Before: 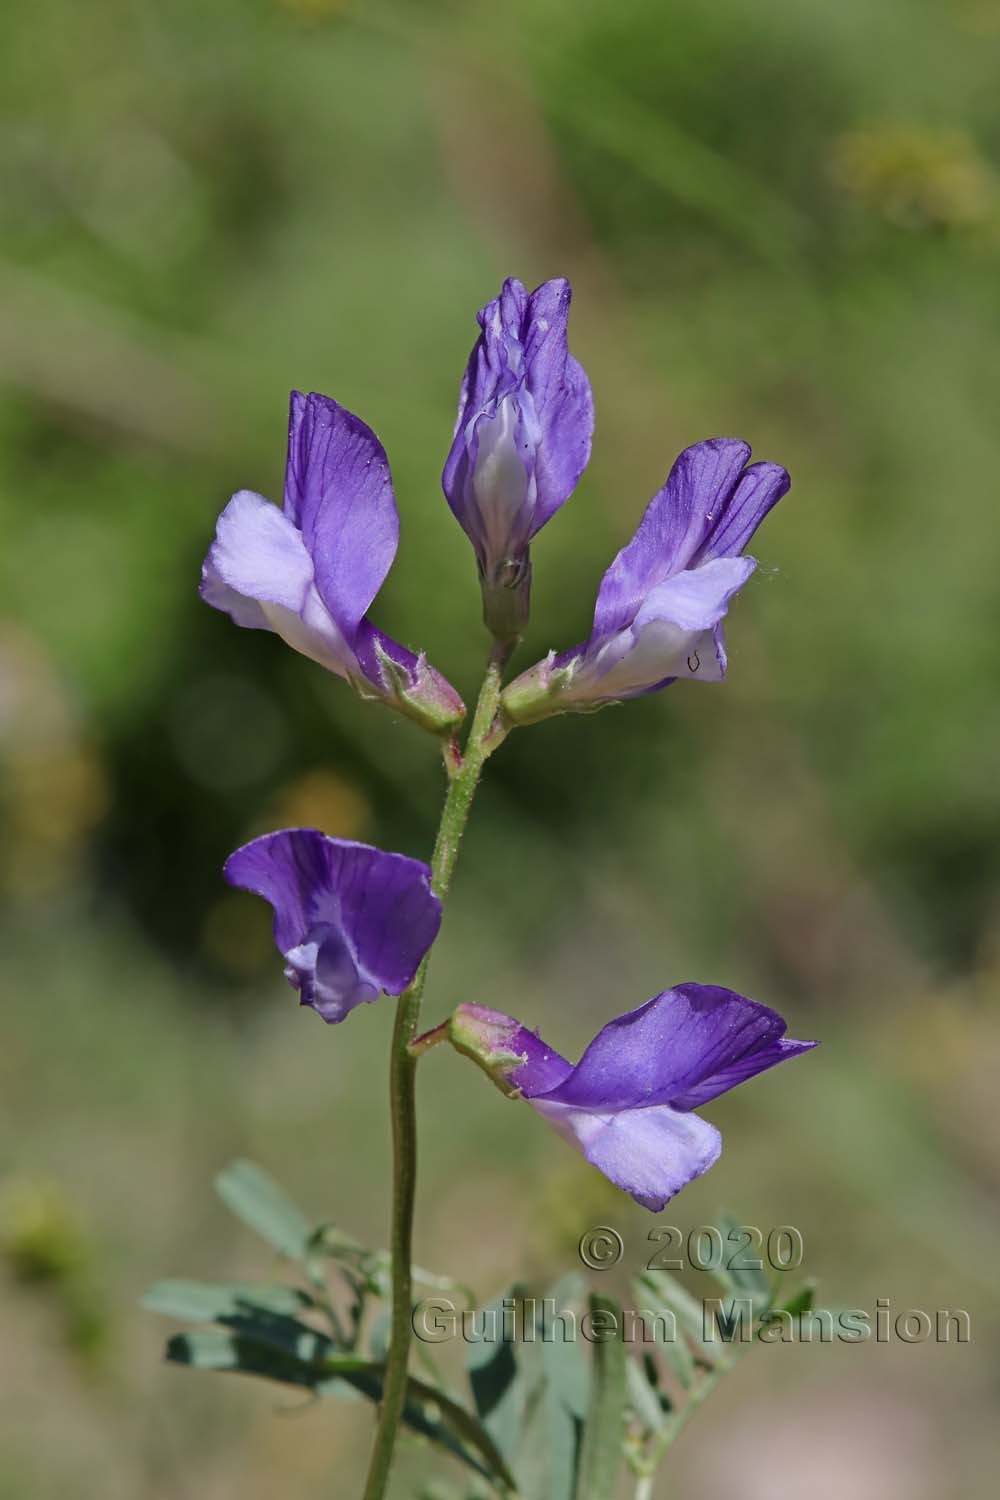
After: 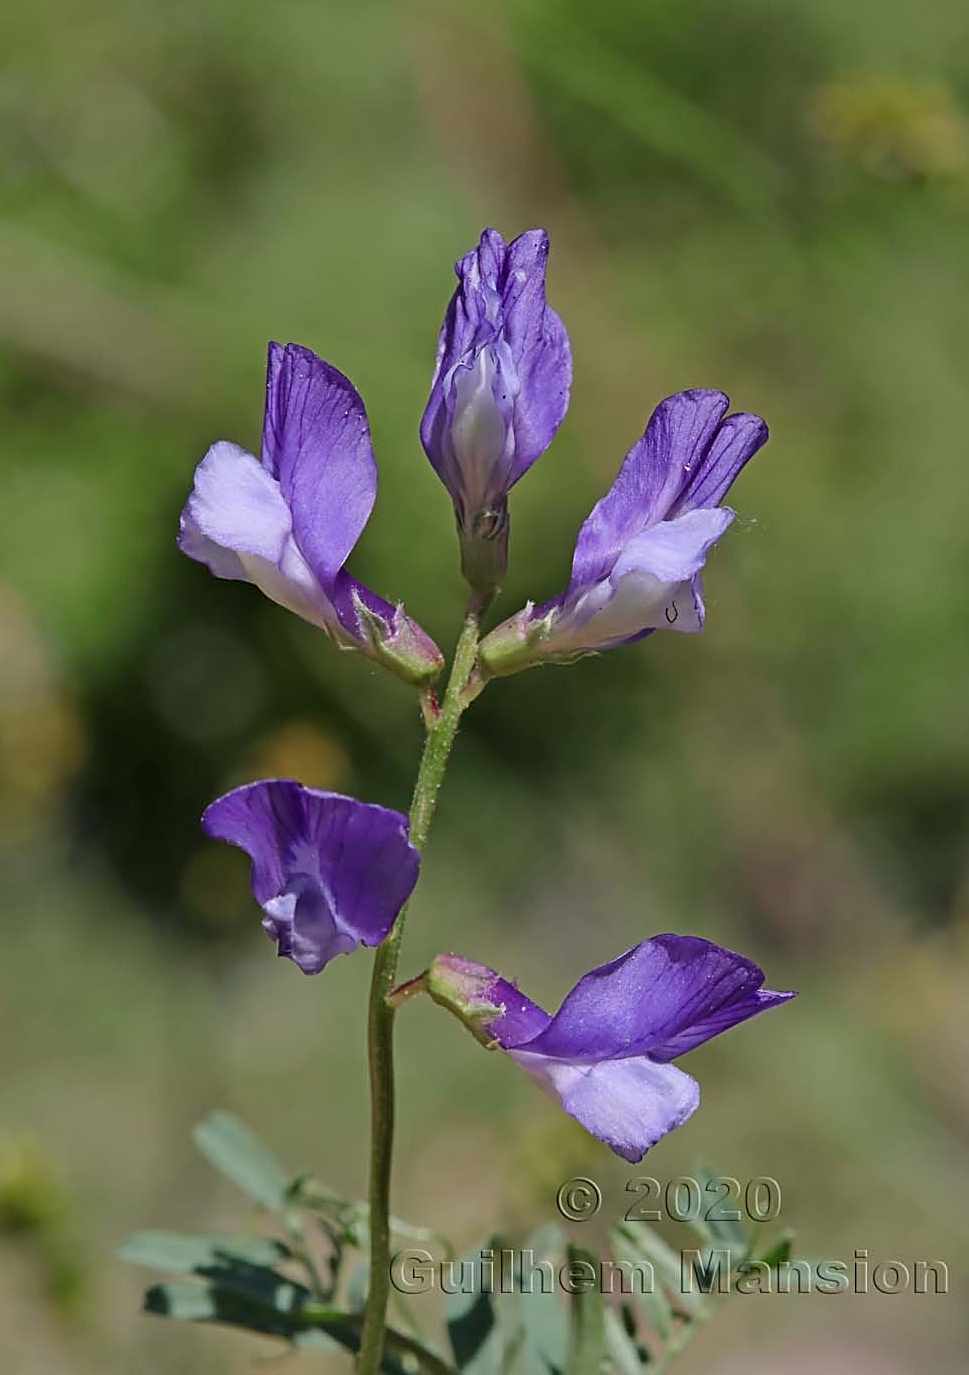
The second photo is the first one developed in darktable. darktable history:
crop: left 2.229%, top 3.324%, right 0.849%, bottom 4.987%
sharpen: on, module defaults
